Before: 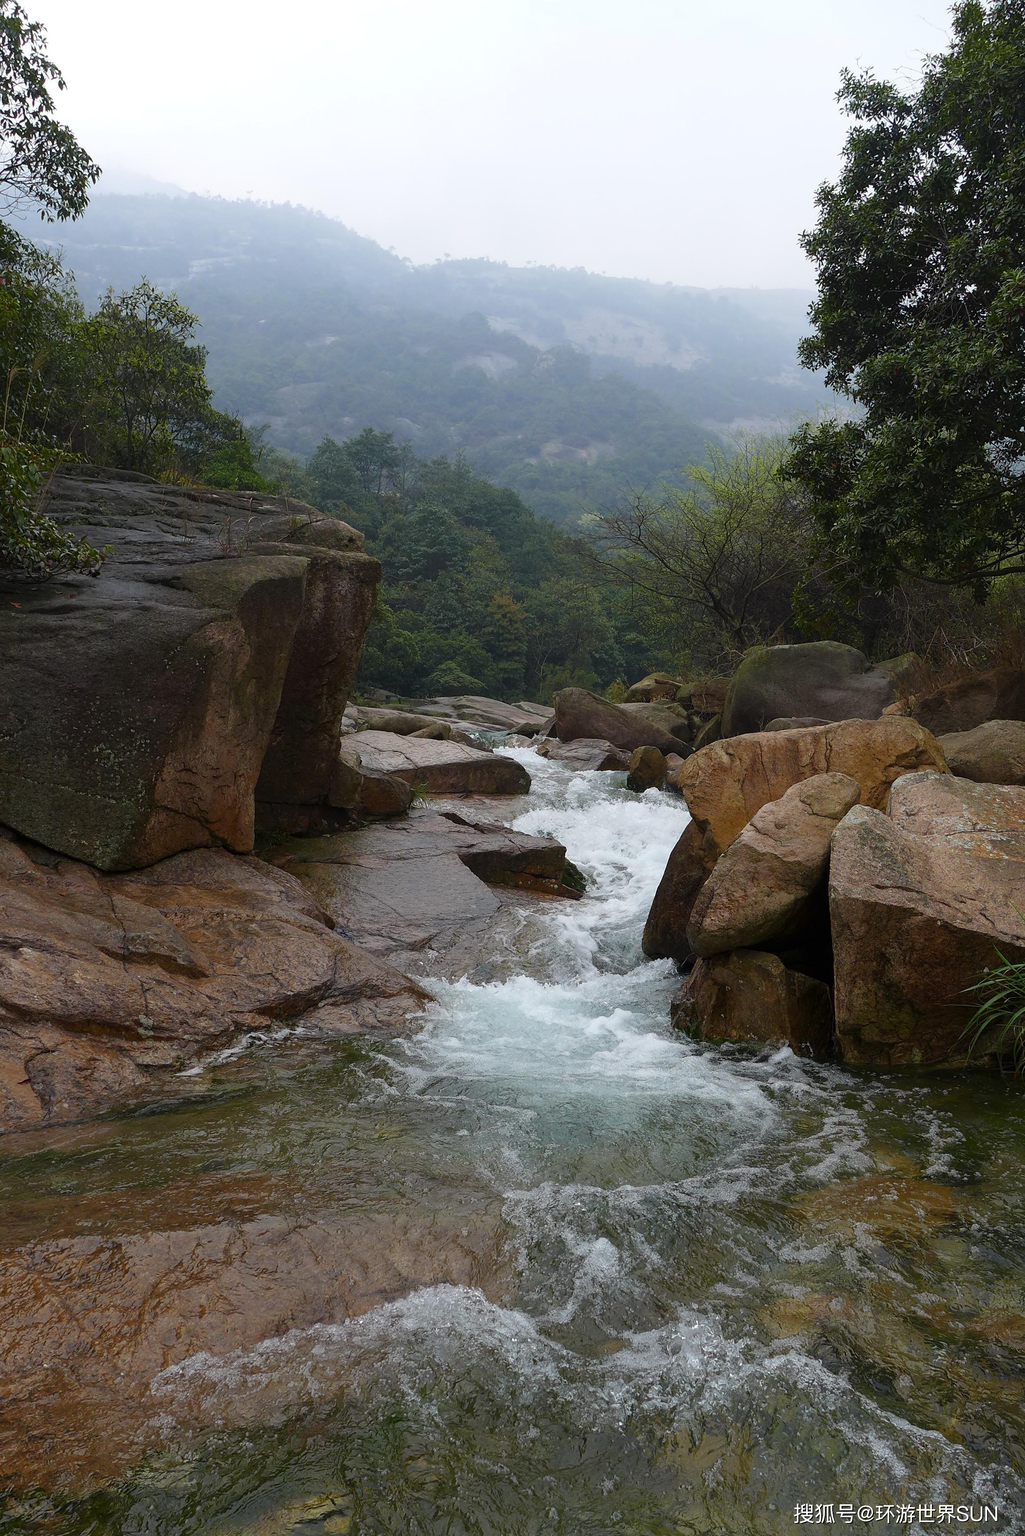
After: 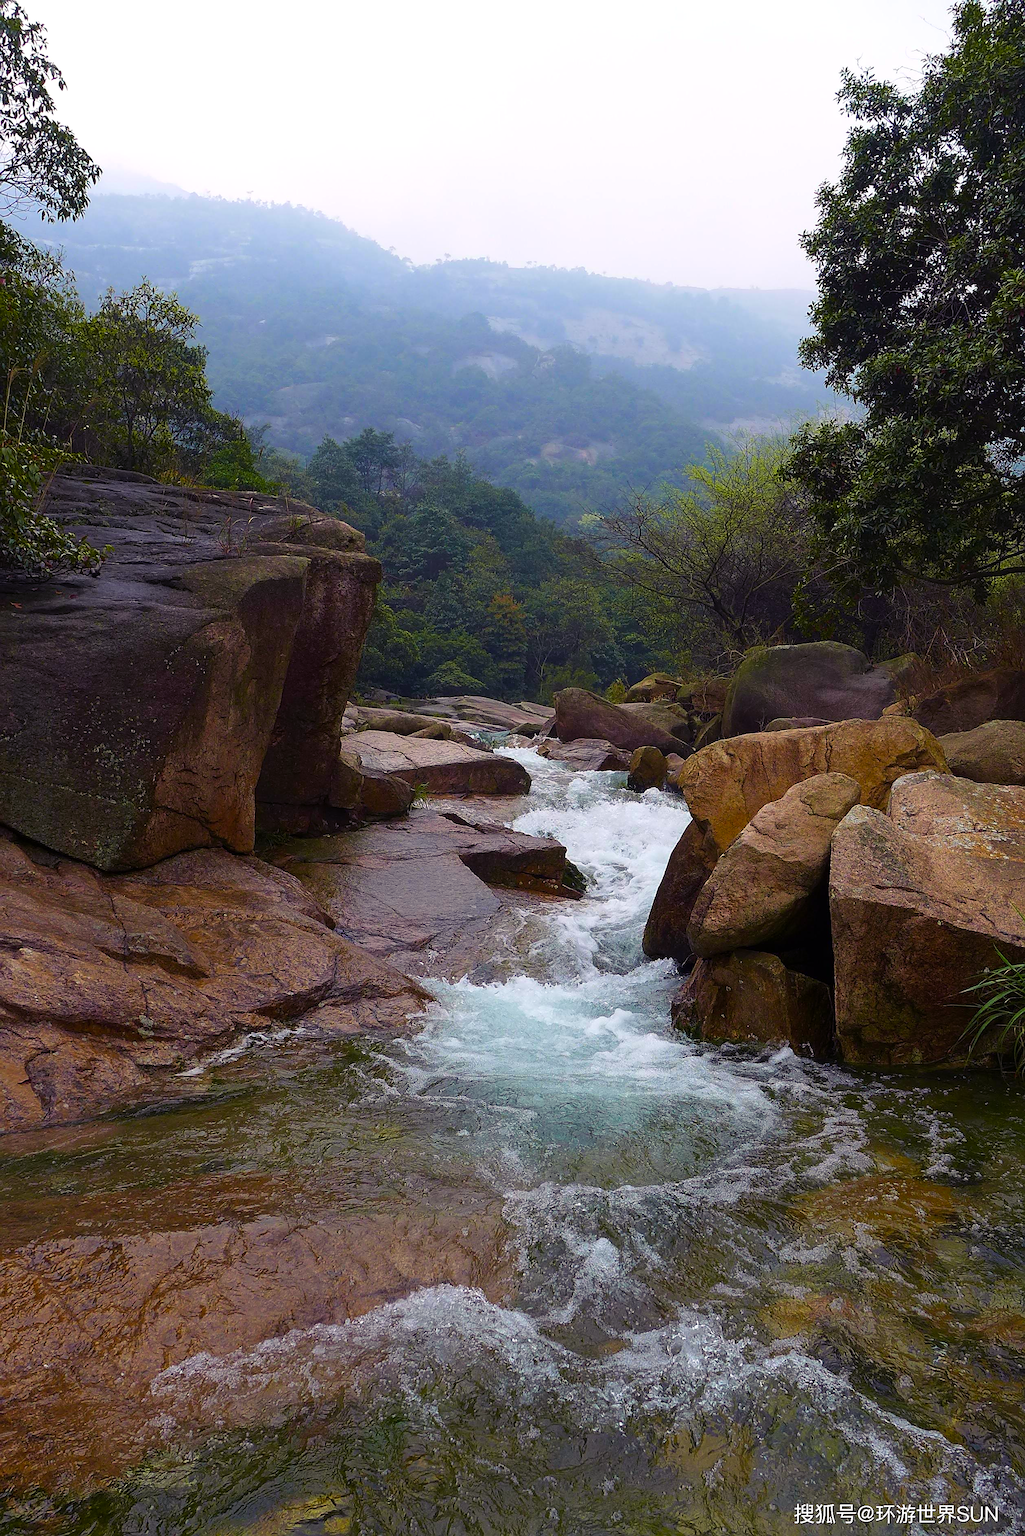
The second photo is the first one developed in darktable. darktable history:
sharpen: on, module defaults
velvia: strength 17.68%
color balance rgb: shadows lift › luminance -21.702%, shadows lift › chroma 8.668%, shadows lift › hue 283.43°, highlights gain › chroma 0.906%, highlights gain › hue 25.67°, linear chroma grading › shadows -10.25%, linear chroma grading › global chroma 19.894%, perceptual saturation grading › global saturation 0.134%, perceptual brilliance grading › highlights 2.428%, global vibrance 40.861%
